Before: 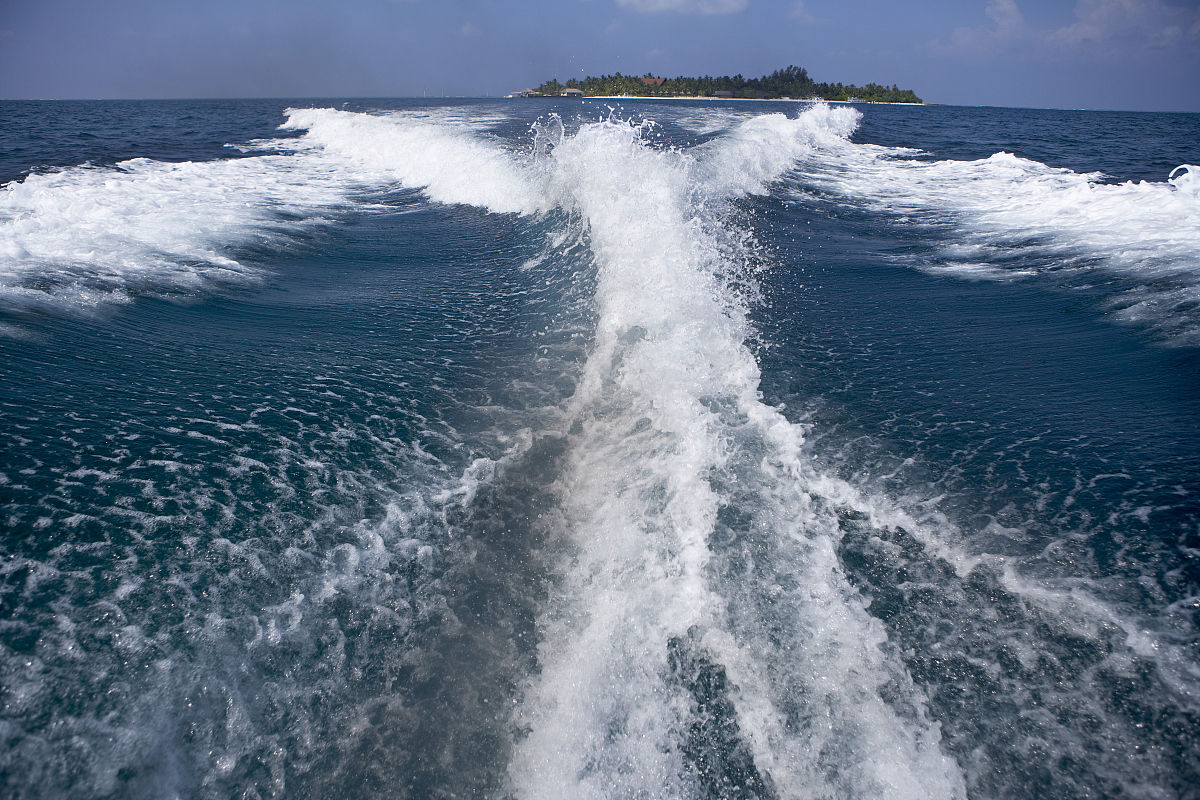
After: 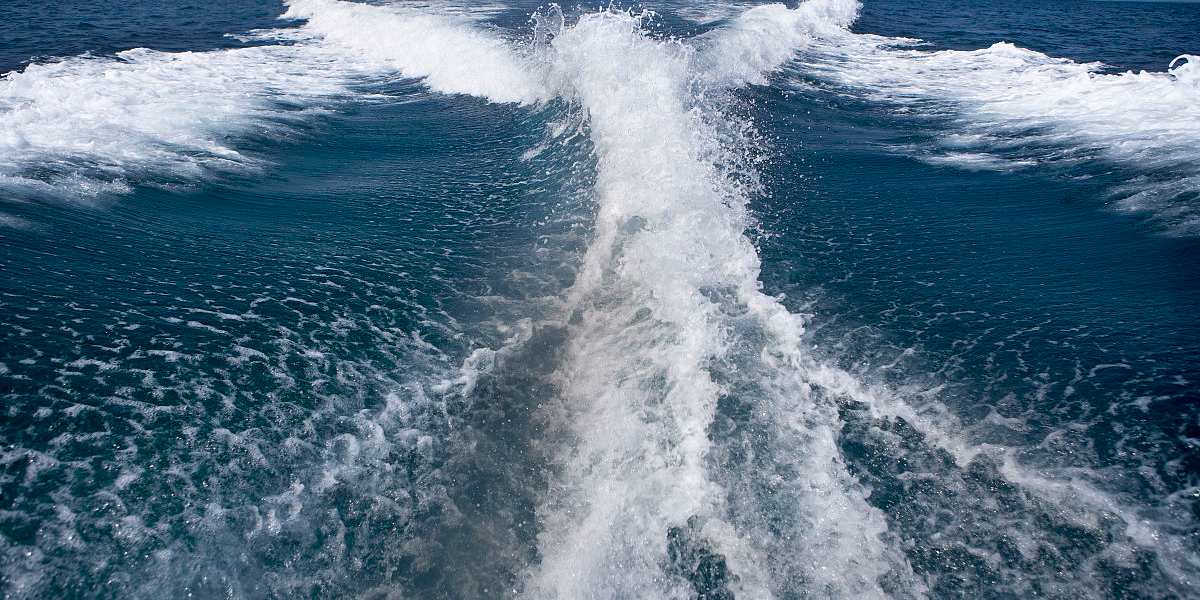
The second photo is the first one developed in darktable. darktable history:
crop: top 13.819%, bottom 11.169%
shadows and highlights: radius 108.52, shadows 23.73, highlights -59.32, low approximation 0.01, soften with gaussian
